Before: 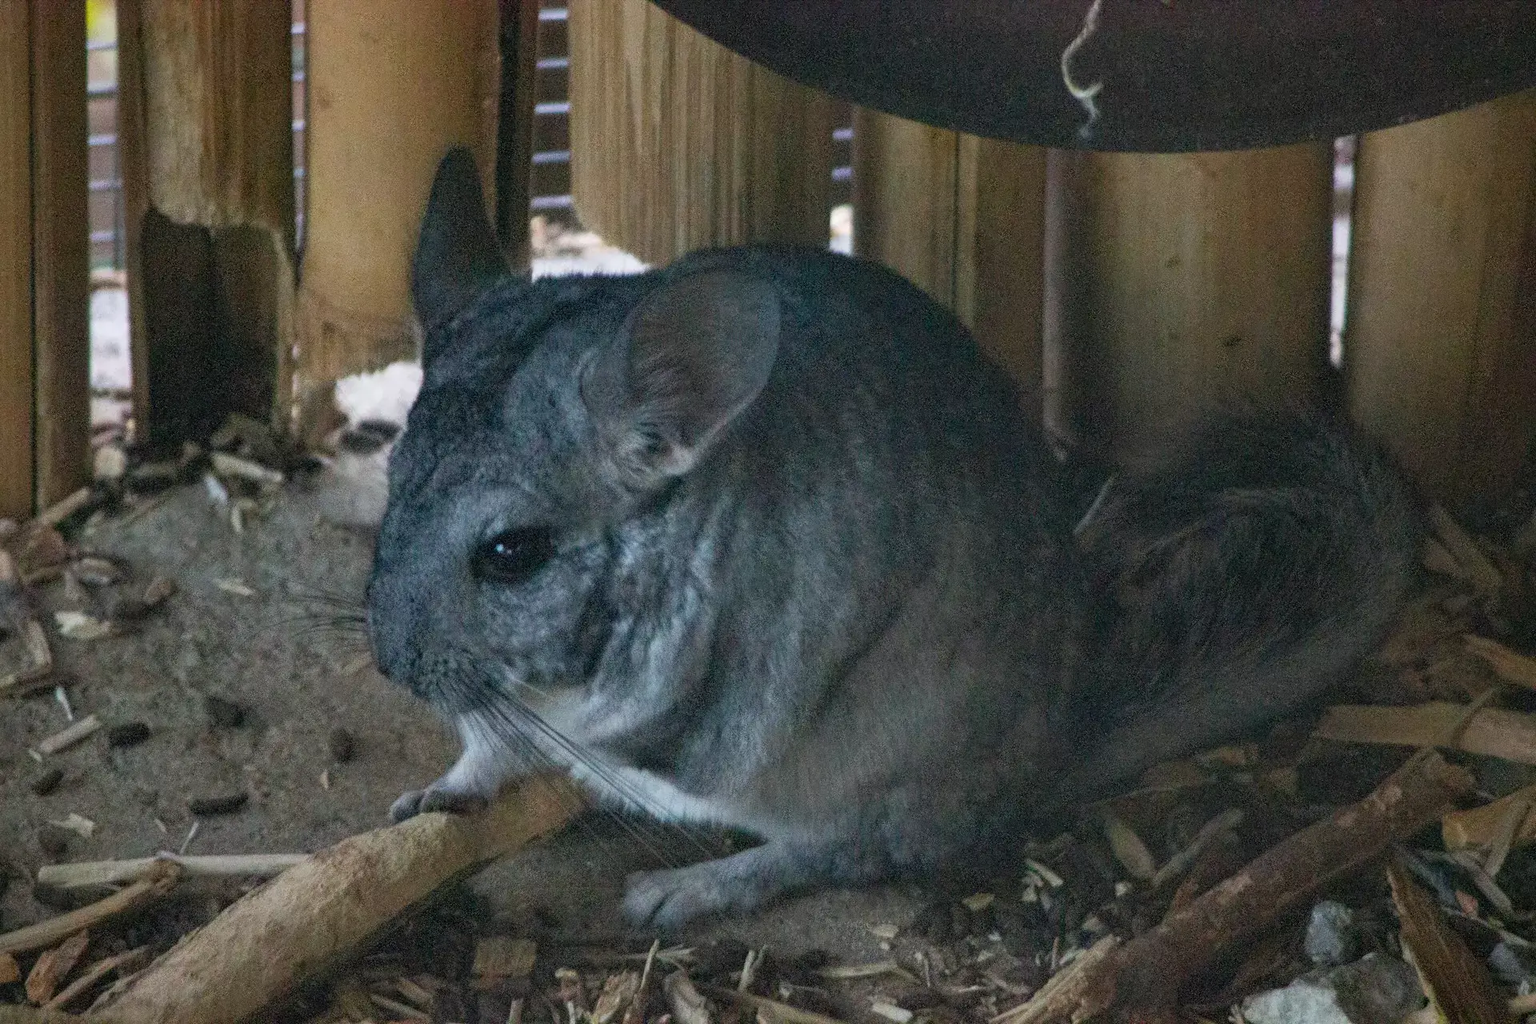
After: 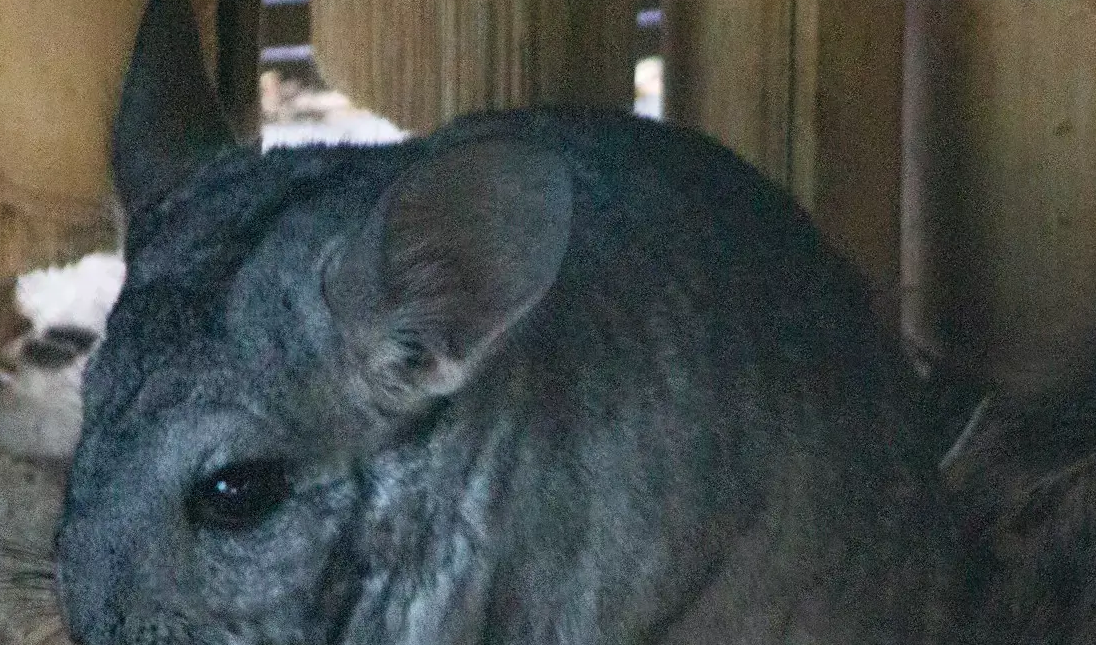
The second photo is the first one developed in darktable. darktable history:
exposure: black level correction -0.001, exposure 0.079 EV, compensate exposure bias true, compensate highlight preservation false
contrast brightness saturation: contrast 0.077, saturation 0.024
crop: left 21.039%, top 15.624%, right 21.877%, bottom 33.912%
